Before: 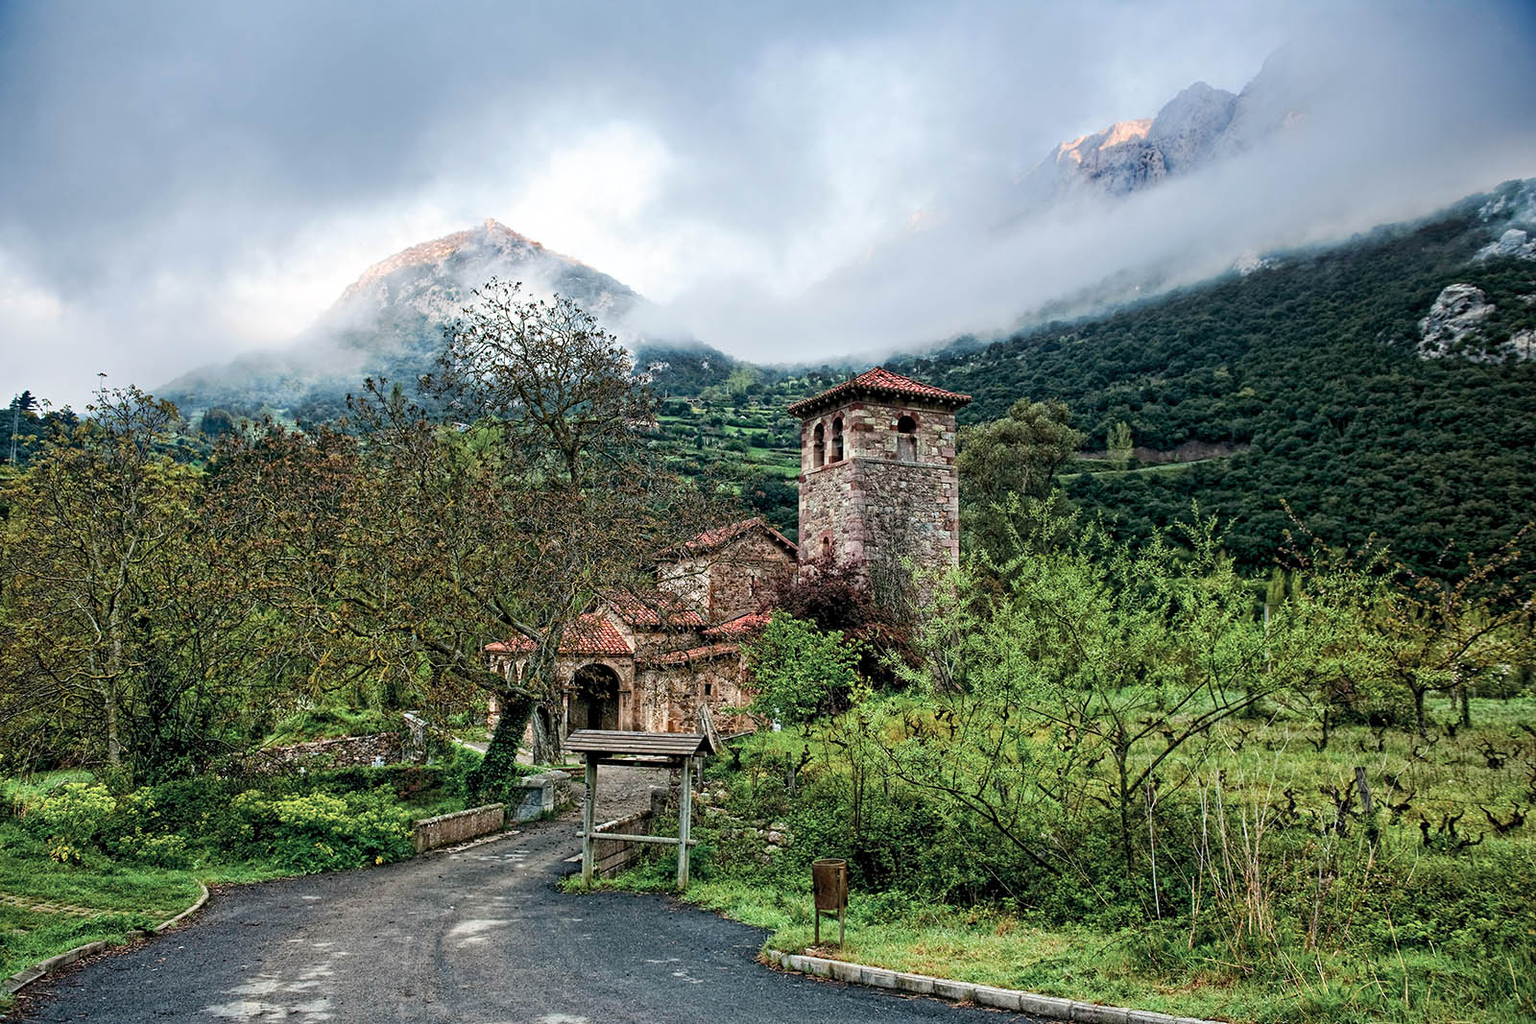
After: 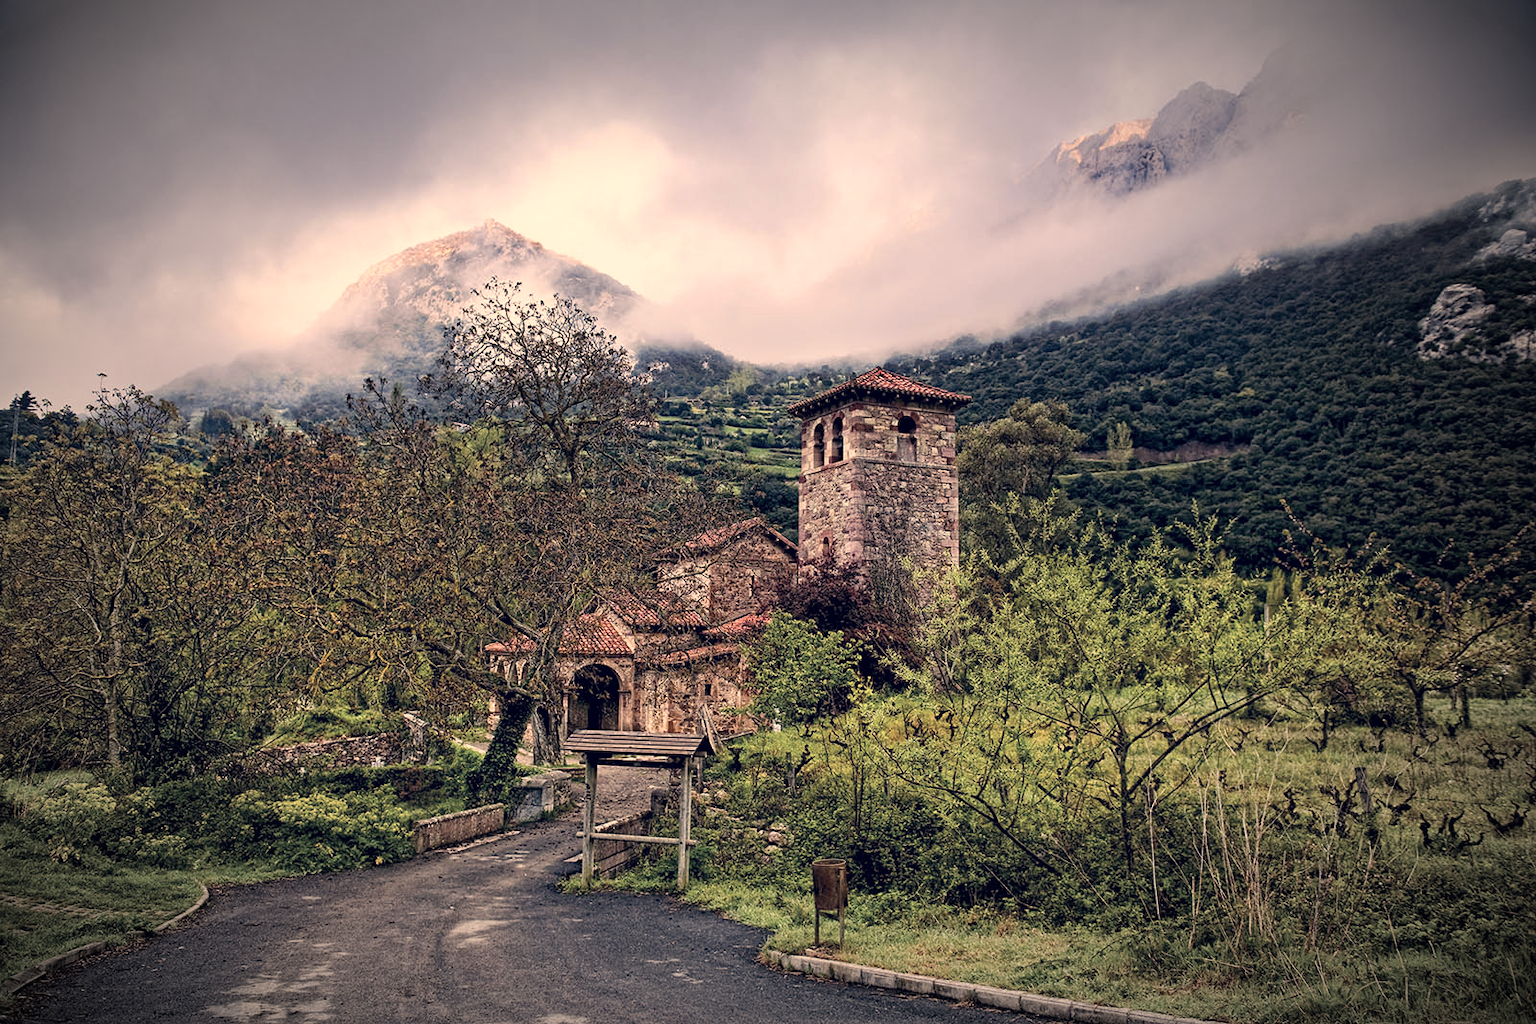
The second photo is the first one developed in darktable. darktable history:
color correction: highlights a* 19.59, highlights b* 27.49, shadows a* 3.46, shadows b* -17.28, saturation 0.73
vignetting: fall-off start 67.5%, fall-off radius 67.23%, brightness -0.813, automatic ratio true
